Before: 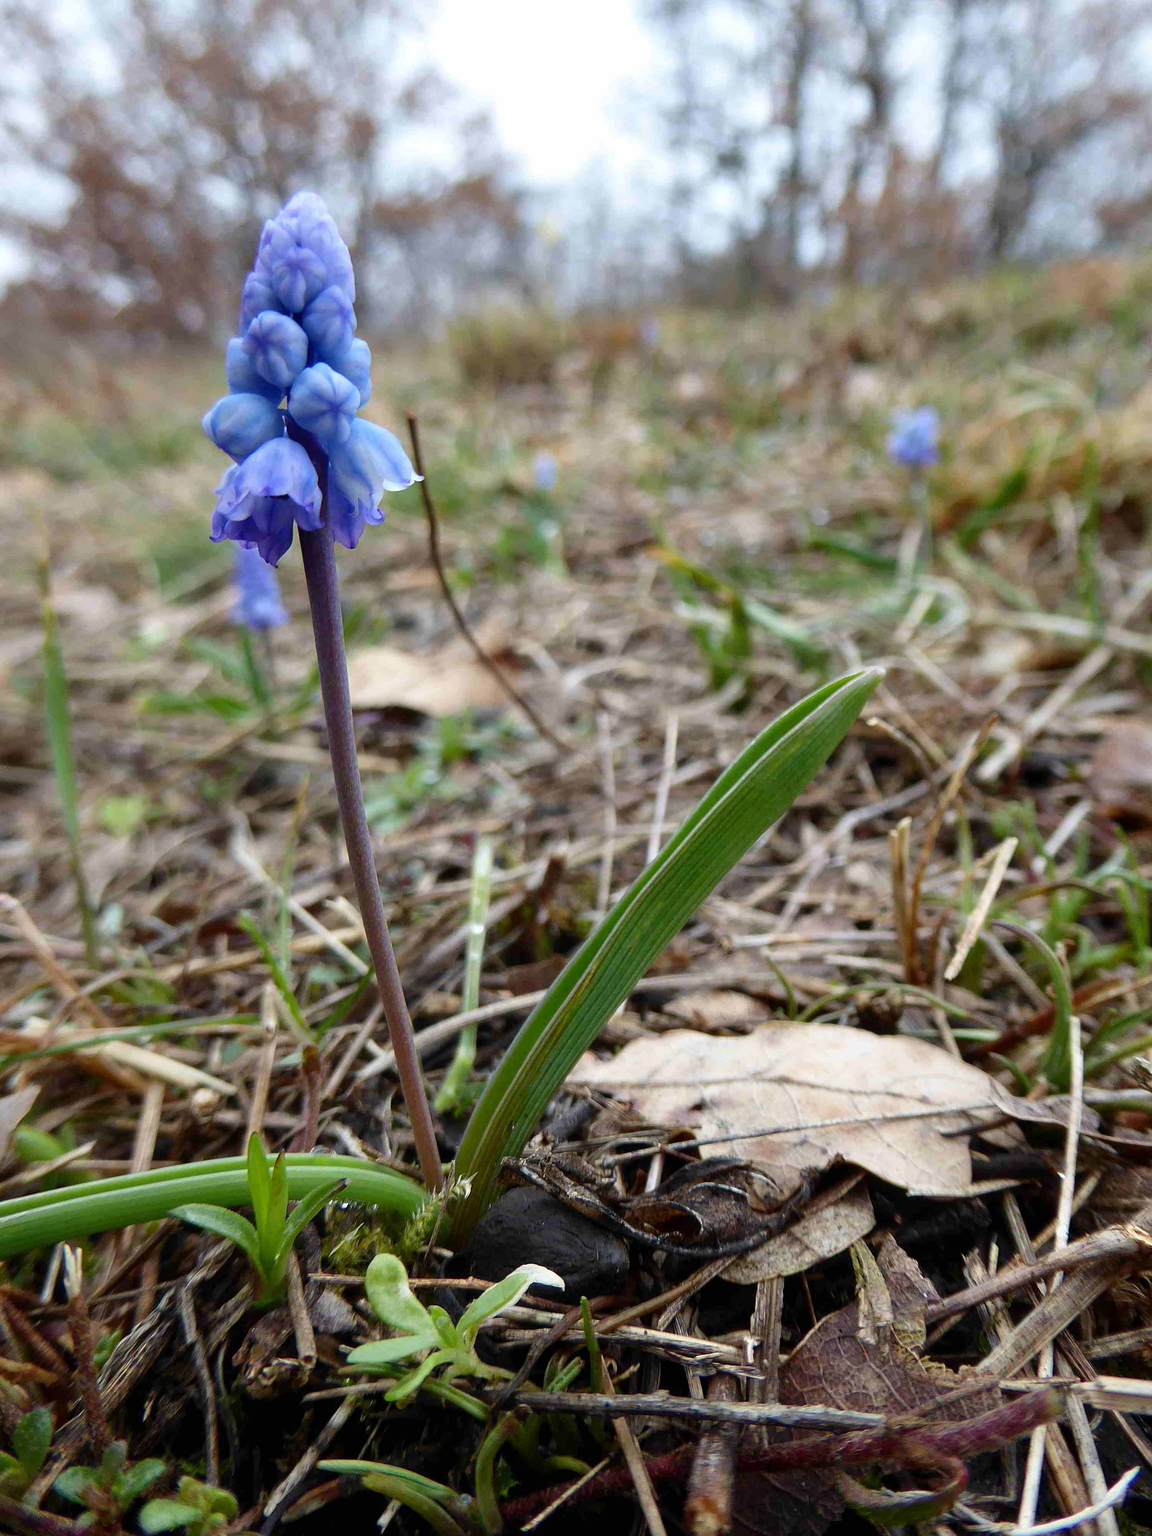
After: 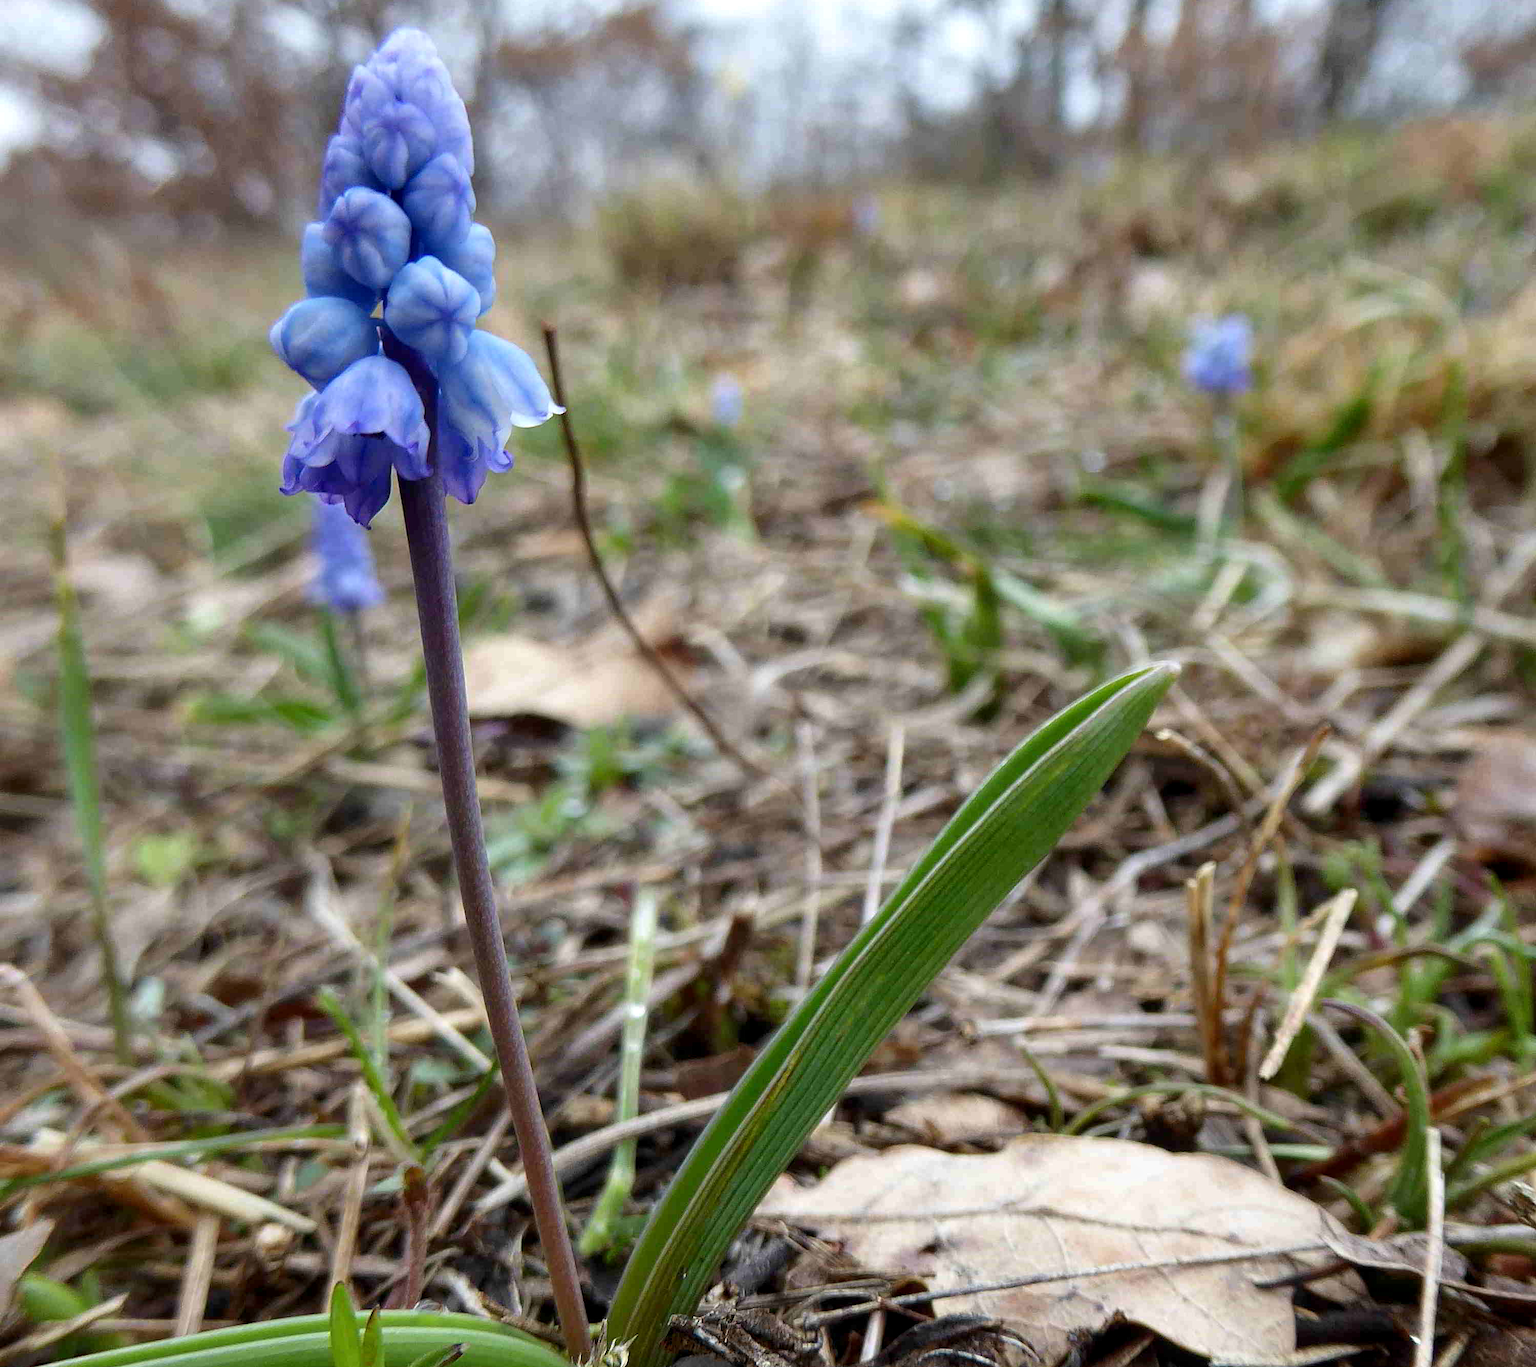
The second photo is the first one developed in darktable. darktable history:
crop: top 11.134%, bottom 22.077%
local contrast: highlights 106%, shadows 100%, detail 120%, midtone range 0.2
